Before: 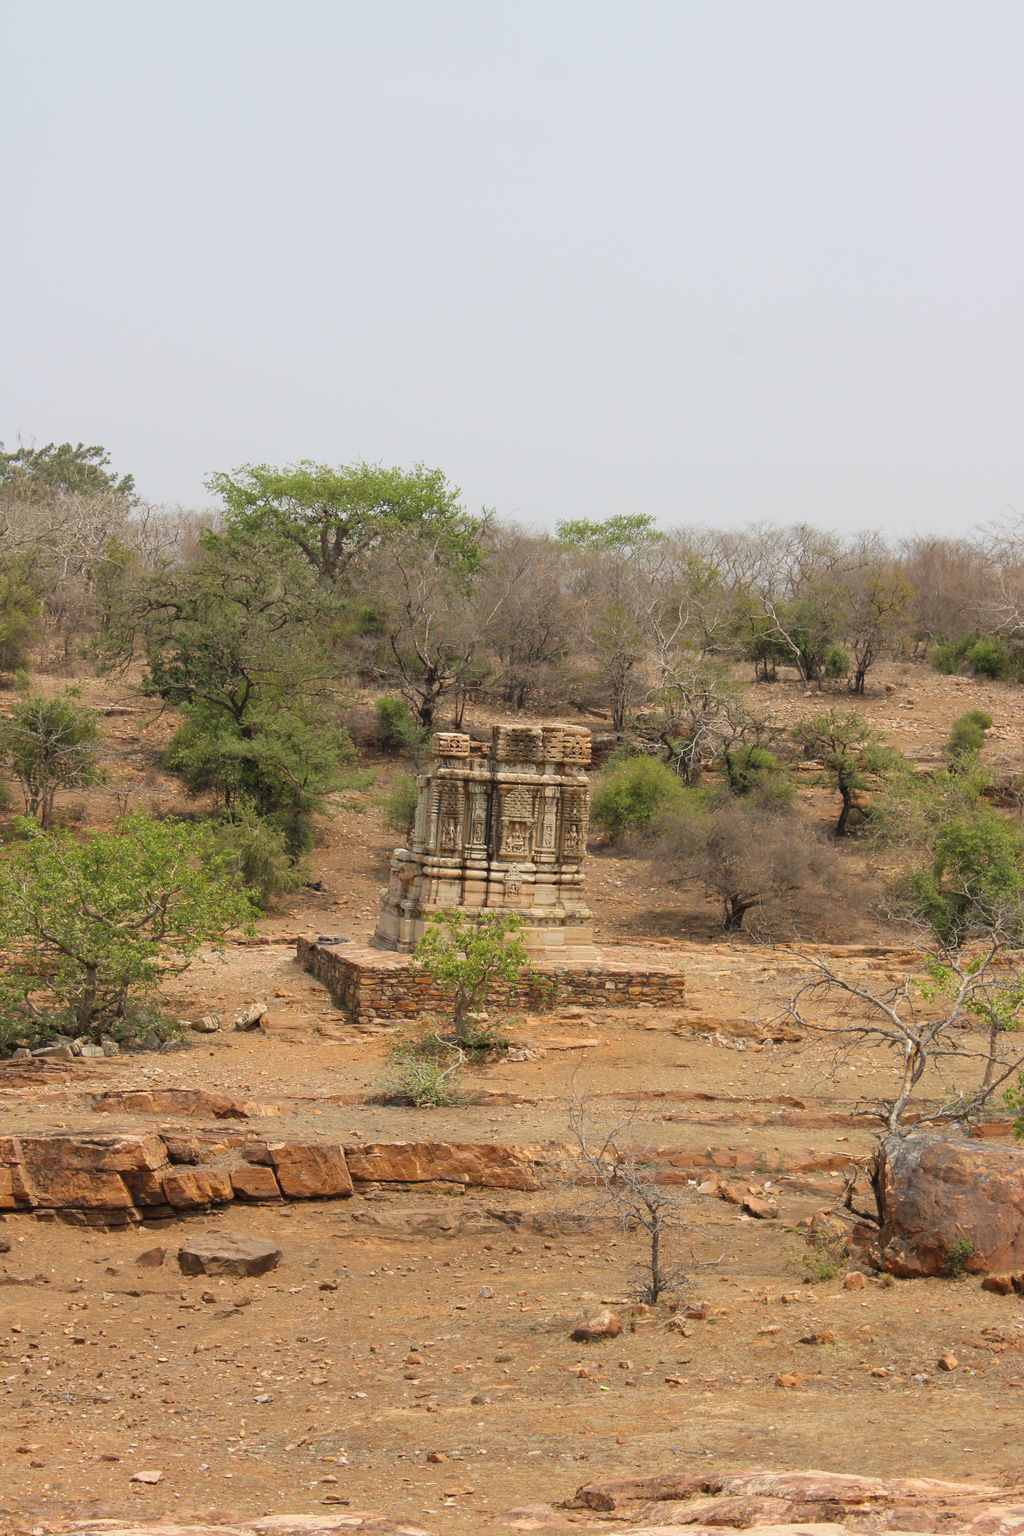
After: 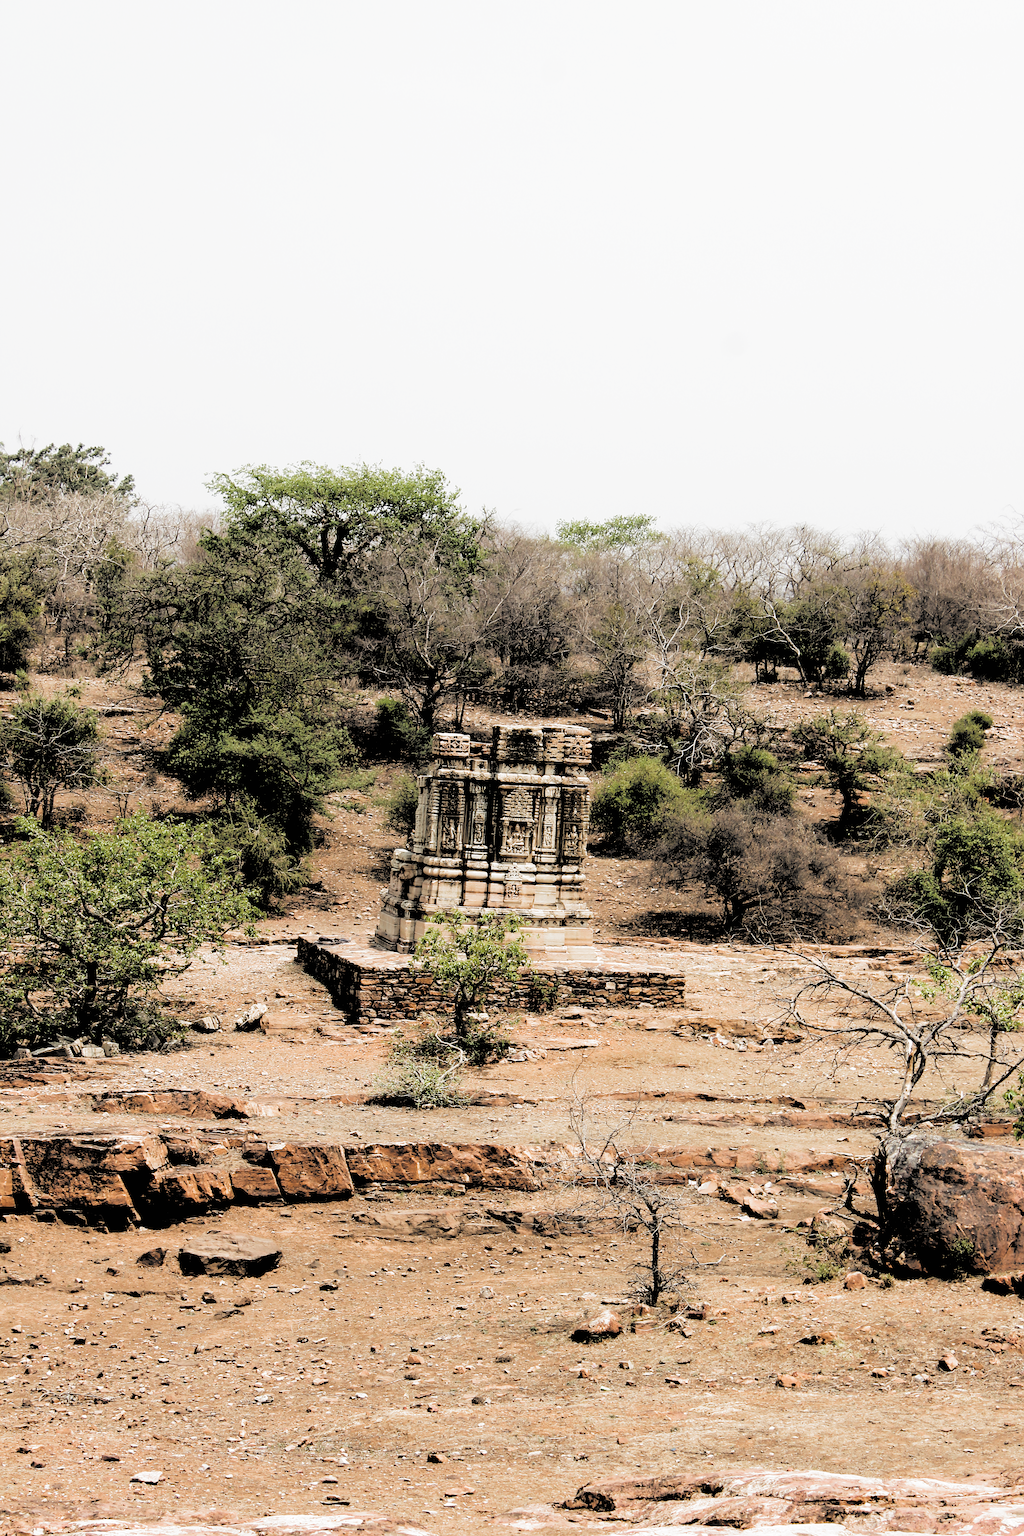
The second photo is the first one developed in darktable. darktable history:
contrast brightness saturation: contrast 0.045, brightness 0.059, saturation 0.013
sharpen: on, module defaults
filmic rgb: black relative exposure -1.09 EV, white relative exposure 2.1 EV, hardness 1.59, contrast 2.248, add noise in highlights 0.002, preserve chrominance luminance Y, color science v3 (2019), use custom middle-gray values true, contrast in highlights soft
